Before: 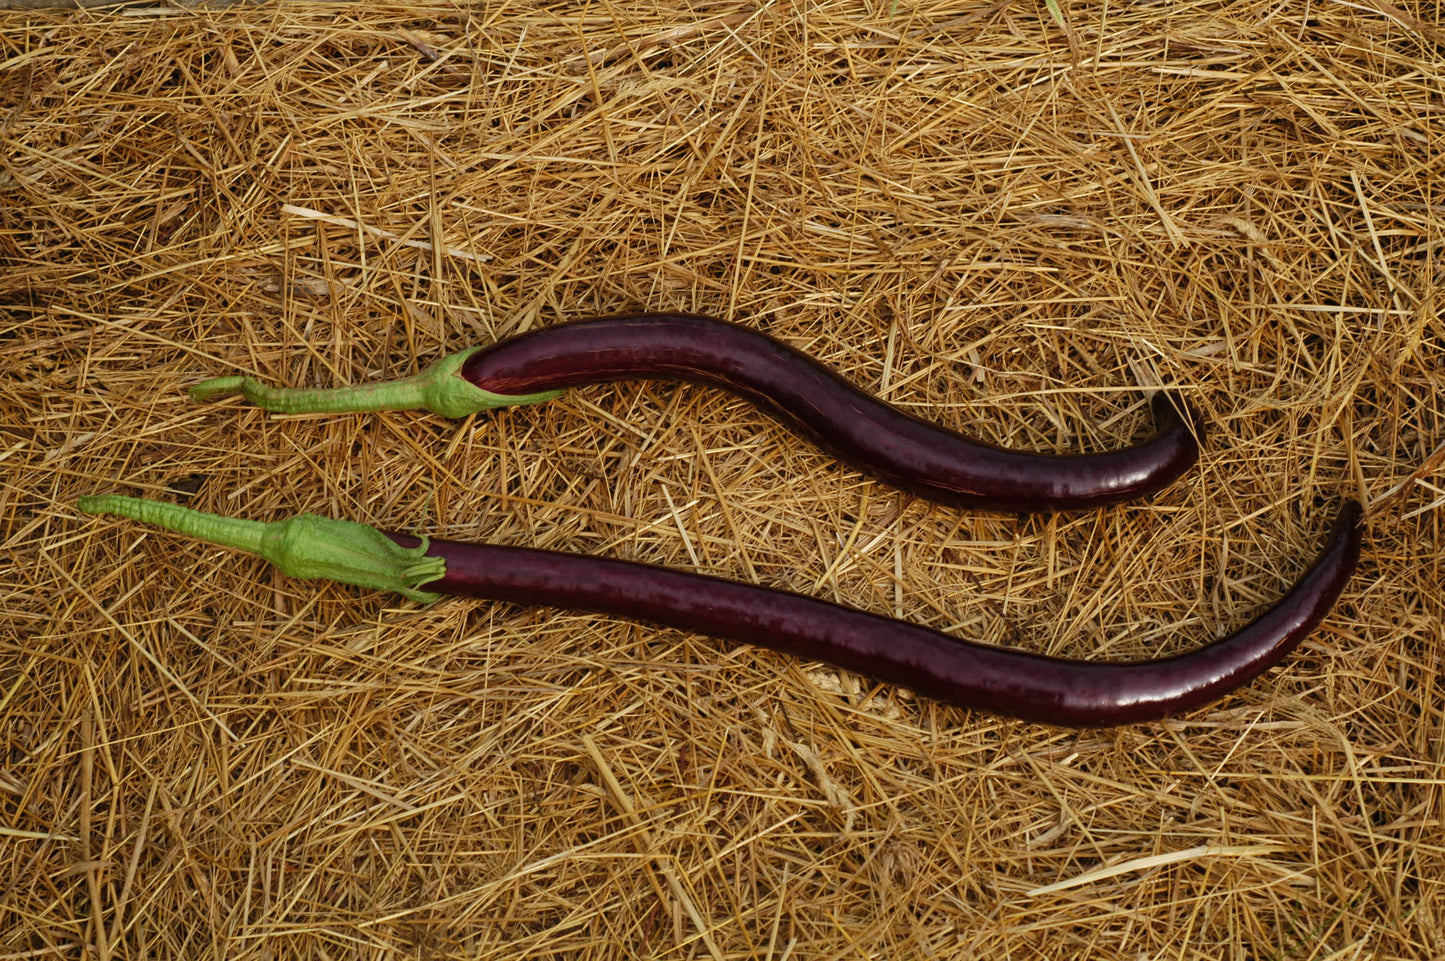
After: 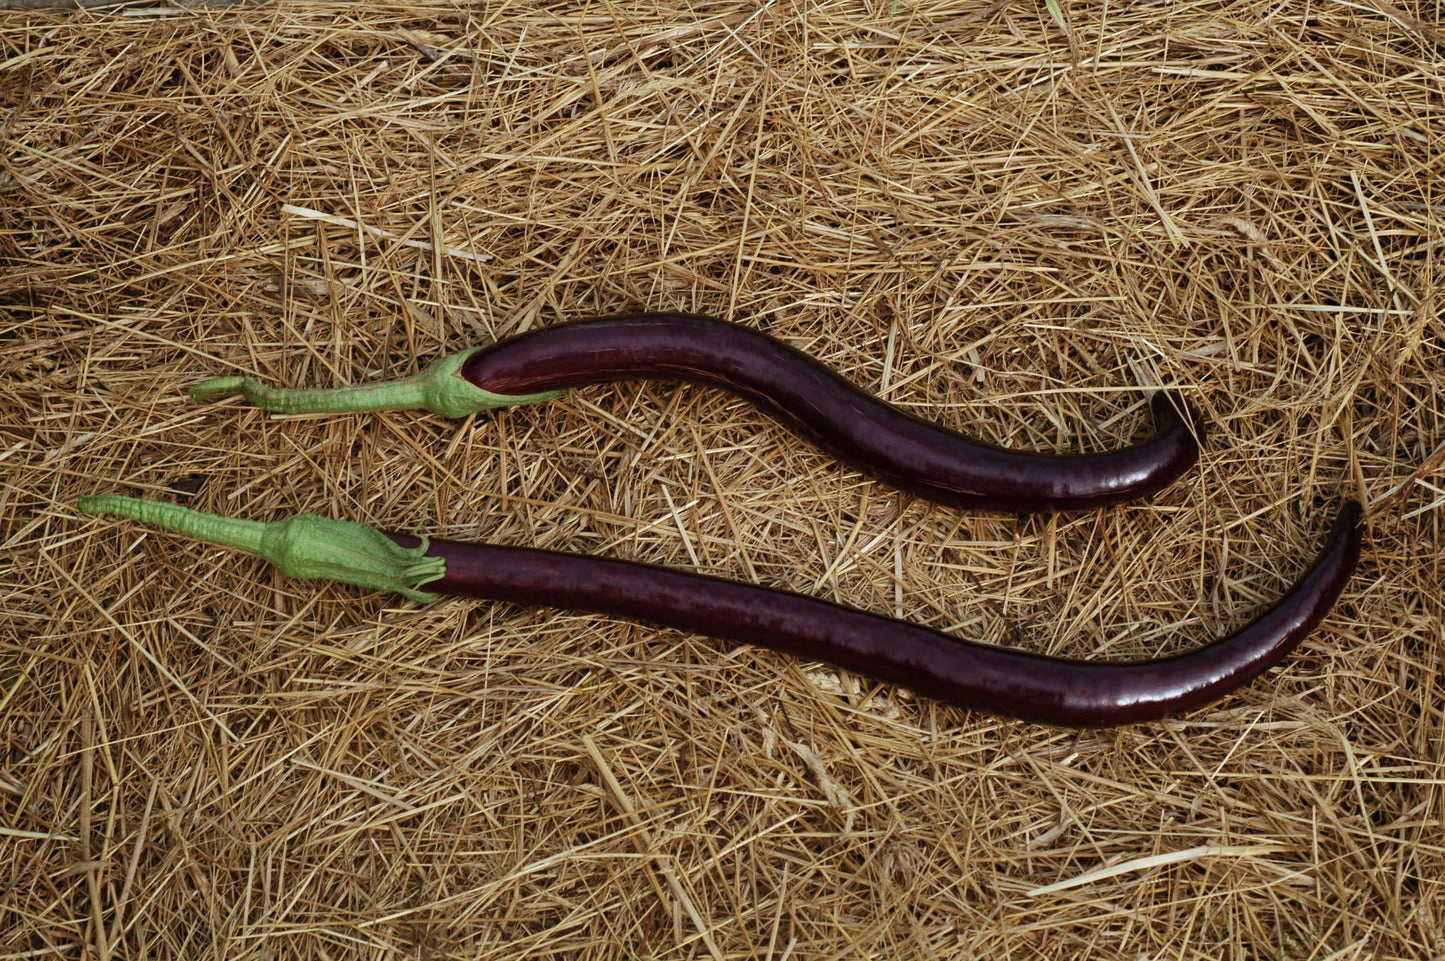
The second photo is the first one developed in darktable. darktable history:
contrast brightness saturation: contrast 0.108, saturation -0.167
color calibration: gray › normalize channels true, x 0.372, y 0.386, temperature 4284.27 K, gamut compression 0.008
